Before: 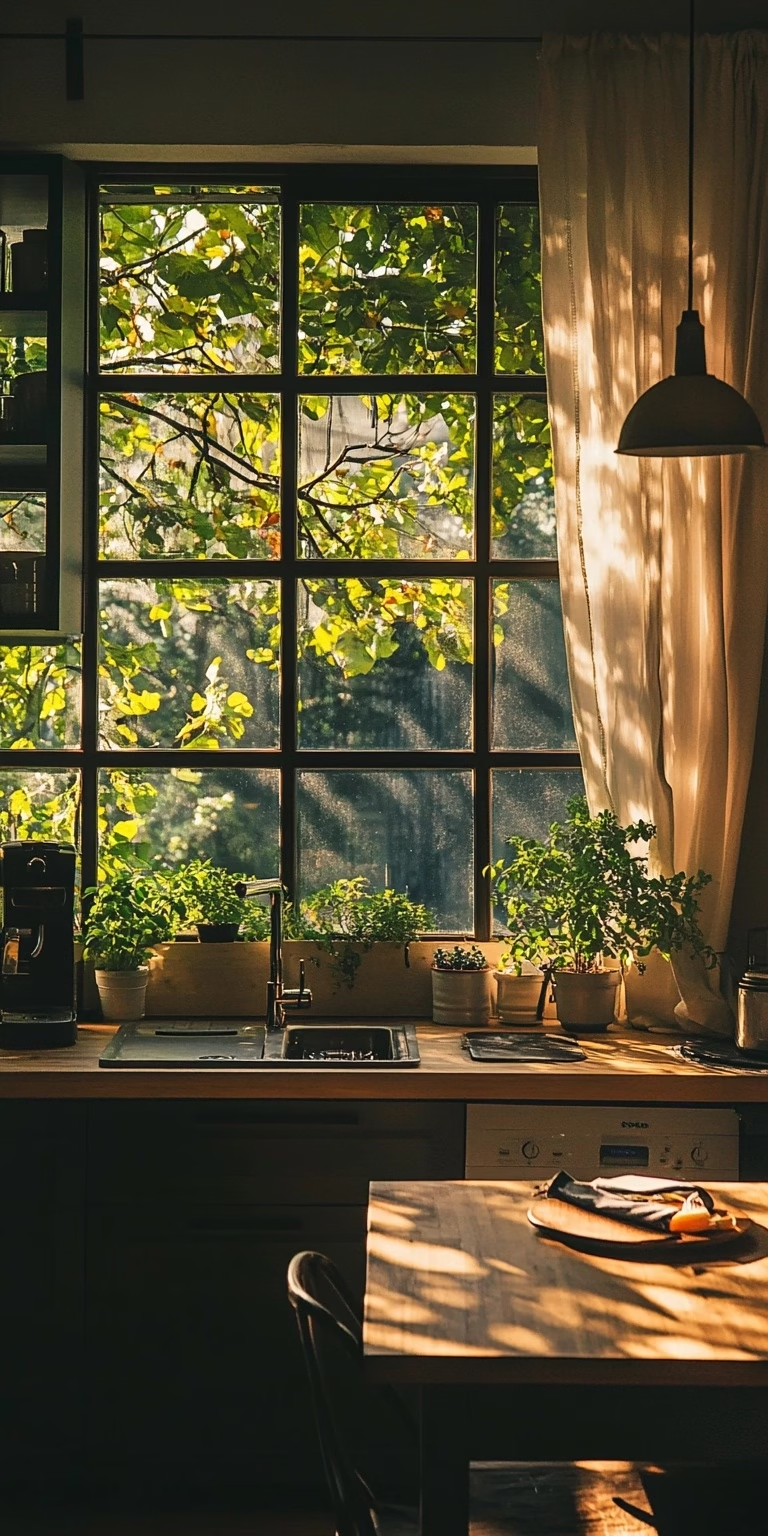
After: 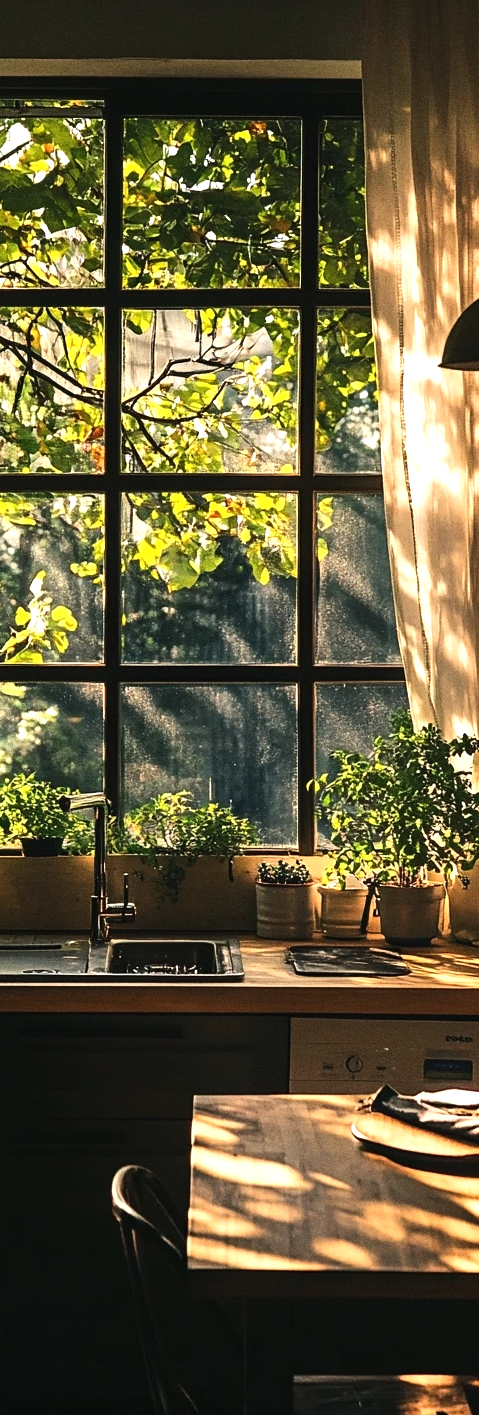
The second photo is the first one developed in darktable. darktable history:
grain: coarseness 0.09 ISO
crop and rotate: left 22.918%, top 5.629%, right 14.711%, bottom 2.247%
tone equalizer: -8 EV -0.75 EV, -7 EV -0.7 EV, -6 EV -0.6 EV, -5 EV -0.4 EV, -3 EV 0.4 EV, -2 EV 0.6 EV, -1 EV 0.7 EV, +0 EV 0.75 EV, edges refinement/feathering 500, mask exposure compensation -1.57 EV, preserve details no
